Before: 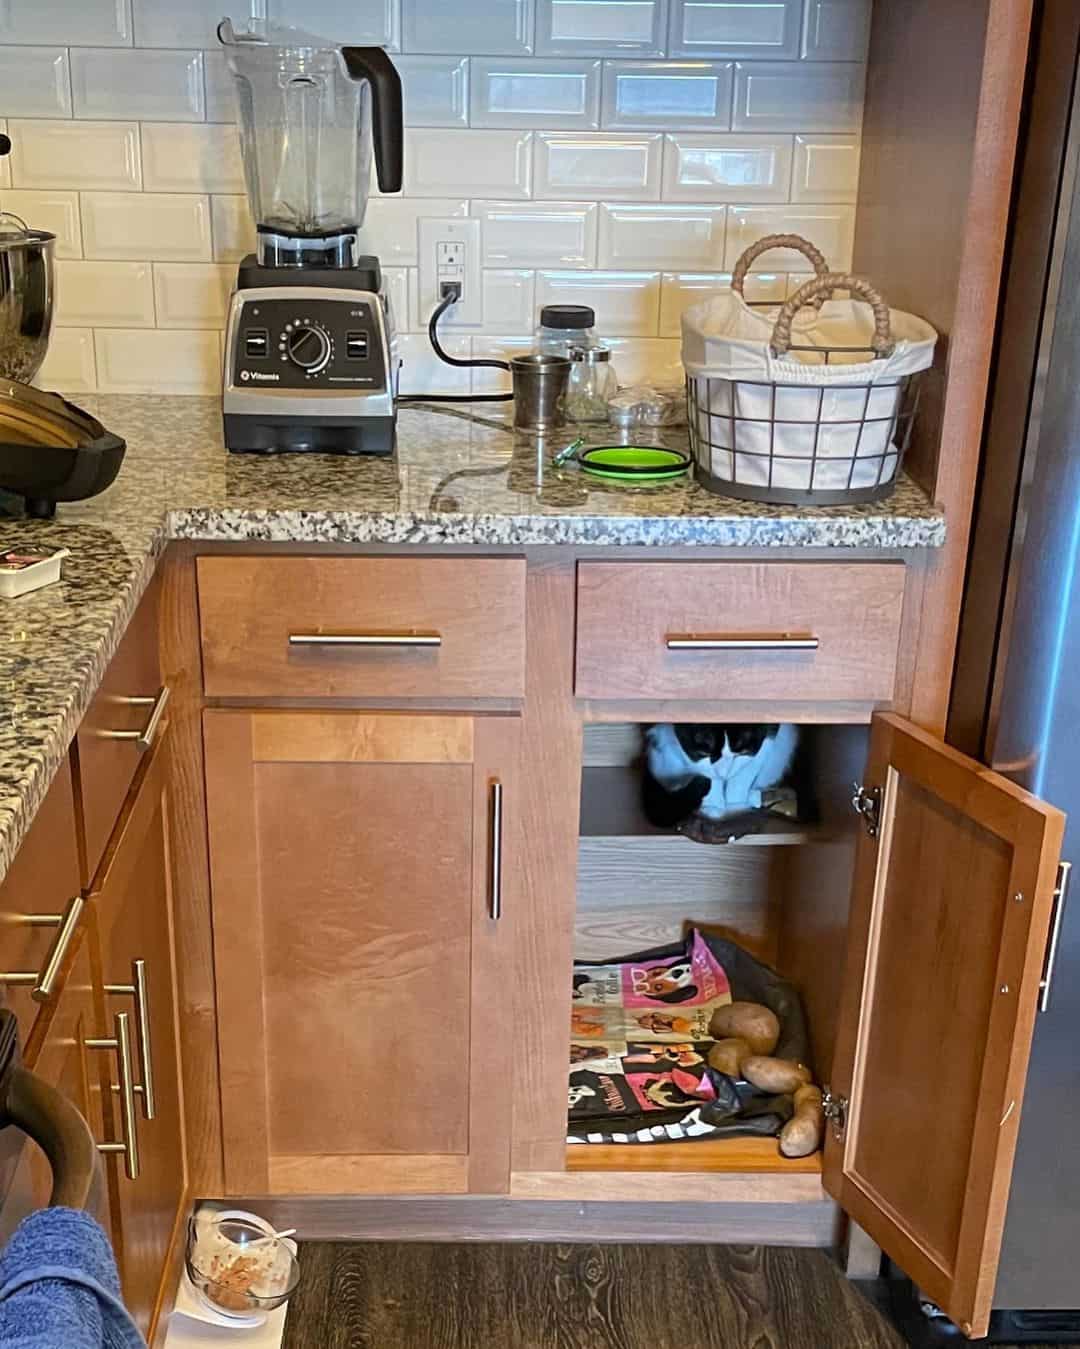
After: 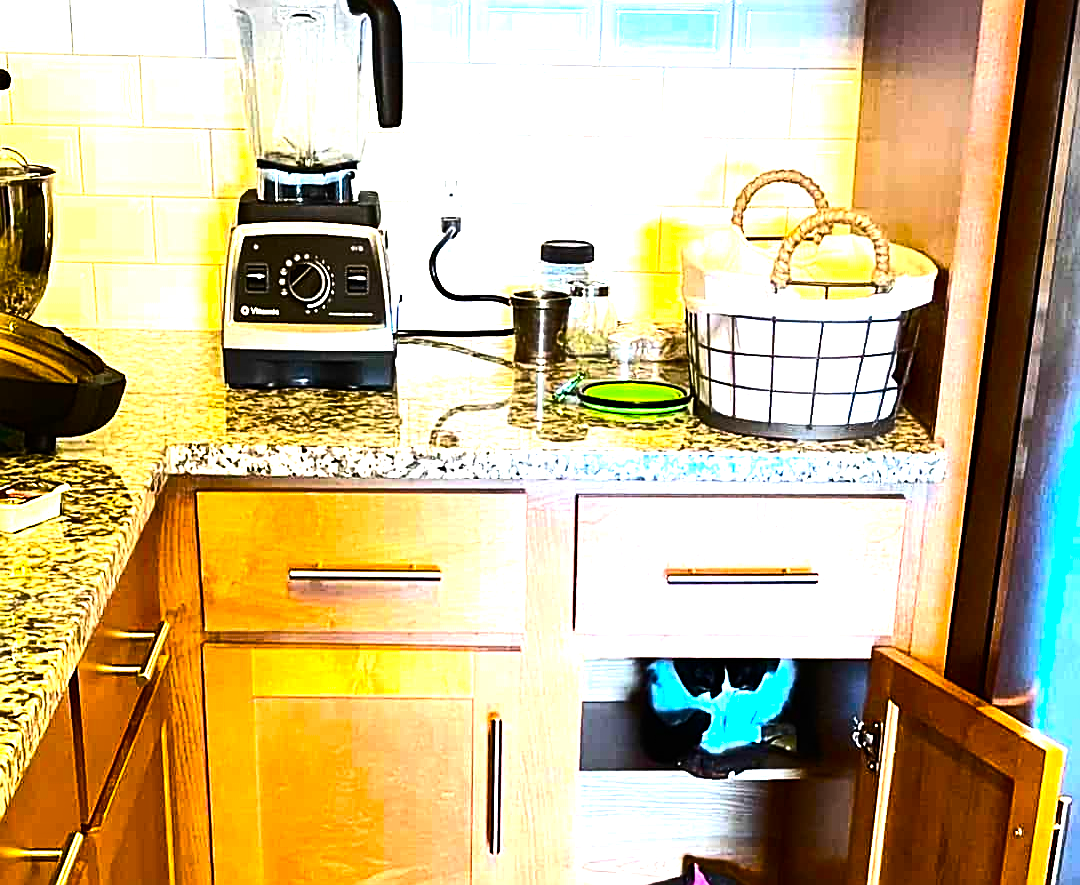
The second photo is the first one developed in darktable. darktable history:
exposure: black level correction 0.001, exposure 0.5 EV, compensate exposure bias true, compensate highlight preservation false
crop and rotate: top 4.848%, bottom 29.503%
sharpen: on, module defaults
contrast brightness saturation: contrast 0.15, brightness -0.01, saturation 0.1
tone equalizer: -8 EV -1.08 EV, -7 EV -1.01 EV, -6 EV -0.867 EV, -5 EV -0.578 EV, -3 EV 0.578 EV, -2 EV 0.867 EV, -1 EV 1.01 EV, +0 EV 1.08 EV, edges refinement/feathering 500, mask exposure compensation -1.57 EV, preserve details no
contrast equalizer: y [[0.5, 0.488, 0.462, 0.461, 0.491, 0.5], [0.5 ×6], [0.5 ×6], [0 ×6], [0 ×6]]
color balance rgb: linear chroma grading › global chroma 9%, perceptual saturation grading › global saturation 36%, perceptual saturation grading › shadows 35%, perceptual brilliance grading › global brilliance 15%, perceptual brilliance grading › shadows -35%, global vibrance 15%
